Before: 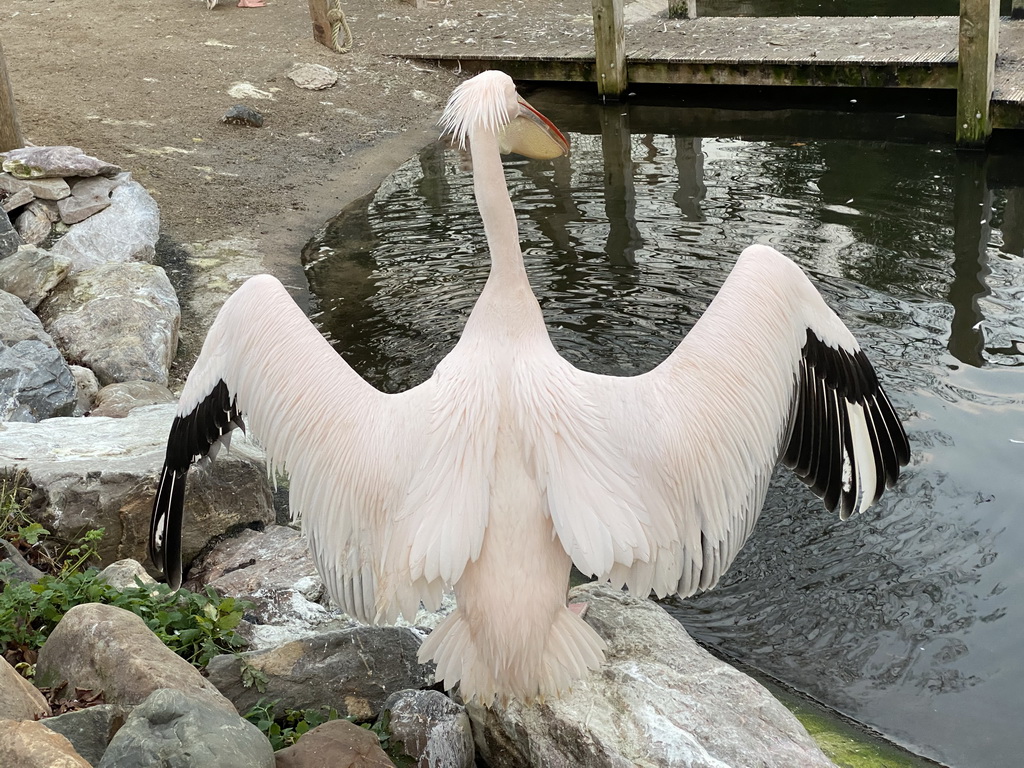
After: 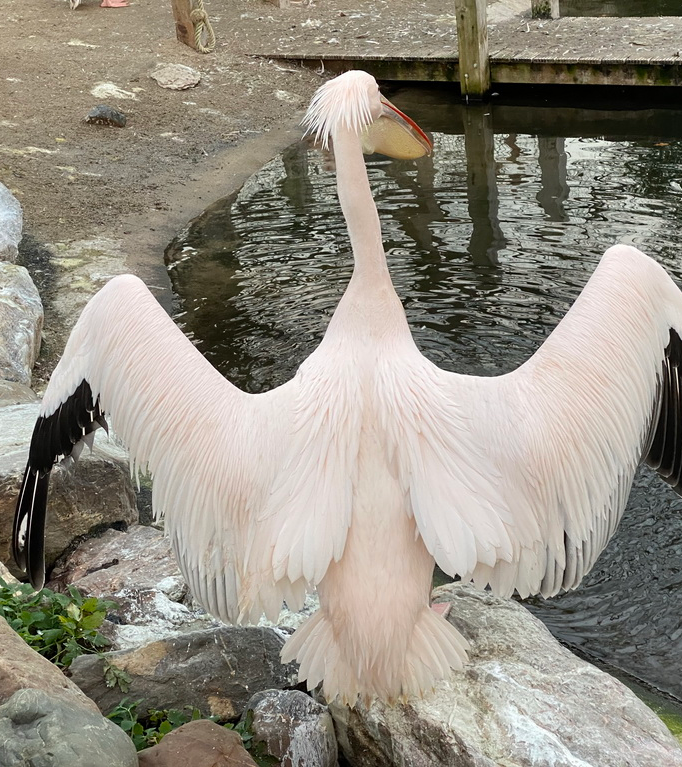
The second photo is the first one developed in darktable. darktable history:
crop and rotate: left 13.386%, right 19.935%
